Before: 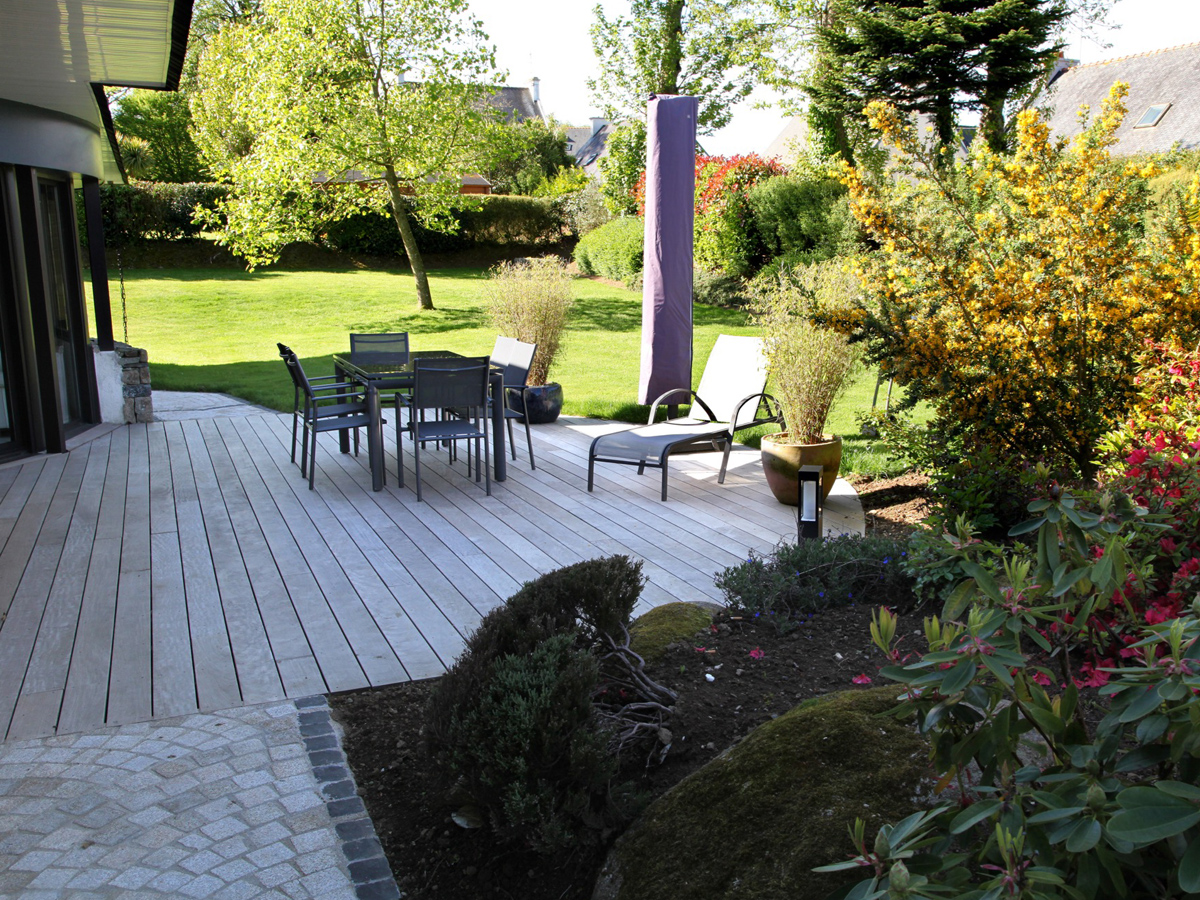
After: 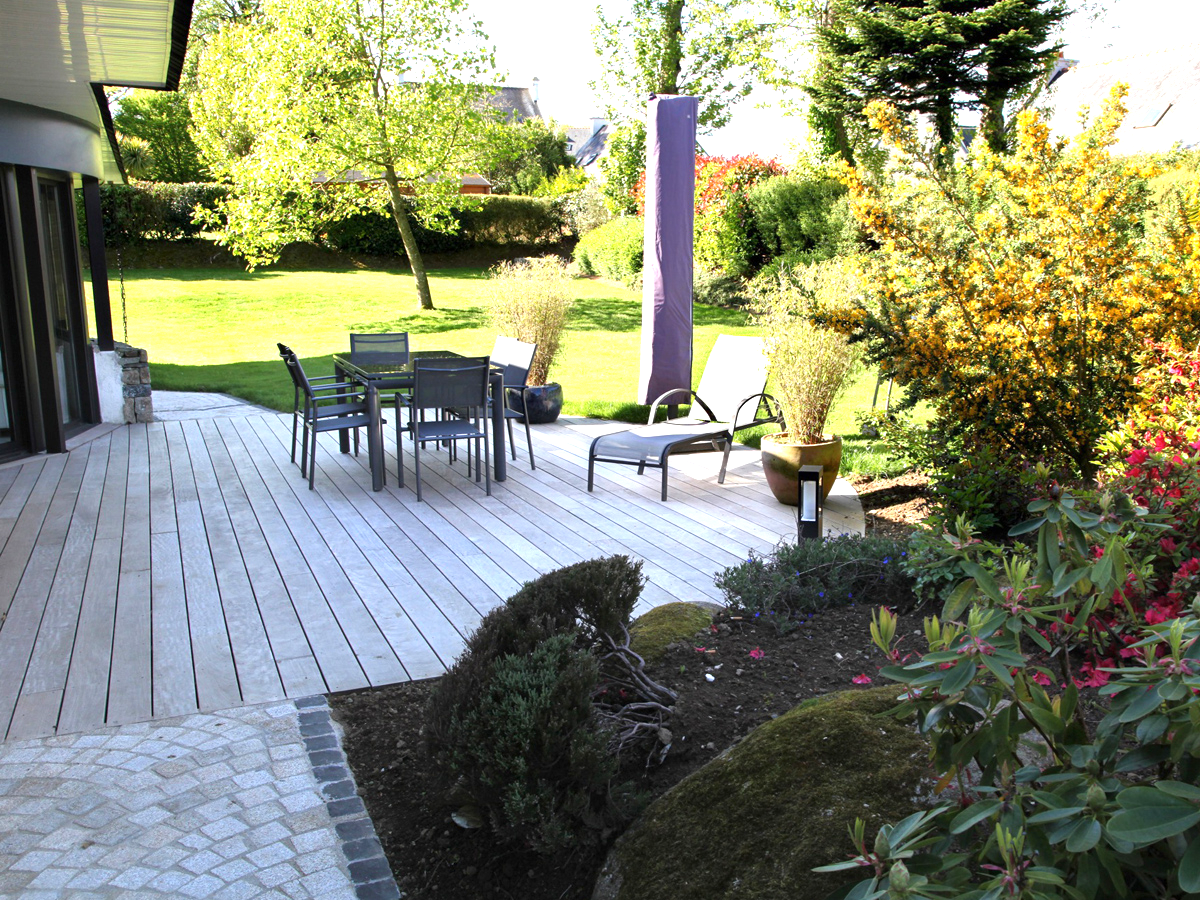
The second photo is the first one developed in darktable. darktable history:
exposure: exposure 0.777 EV, compensate highlight preservation false
